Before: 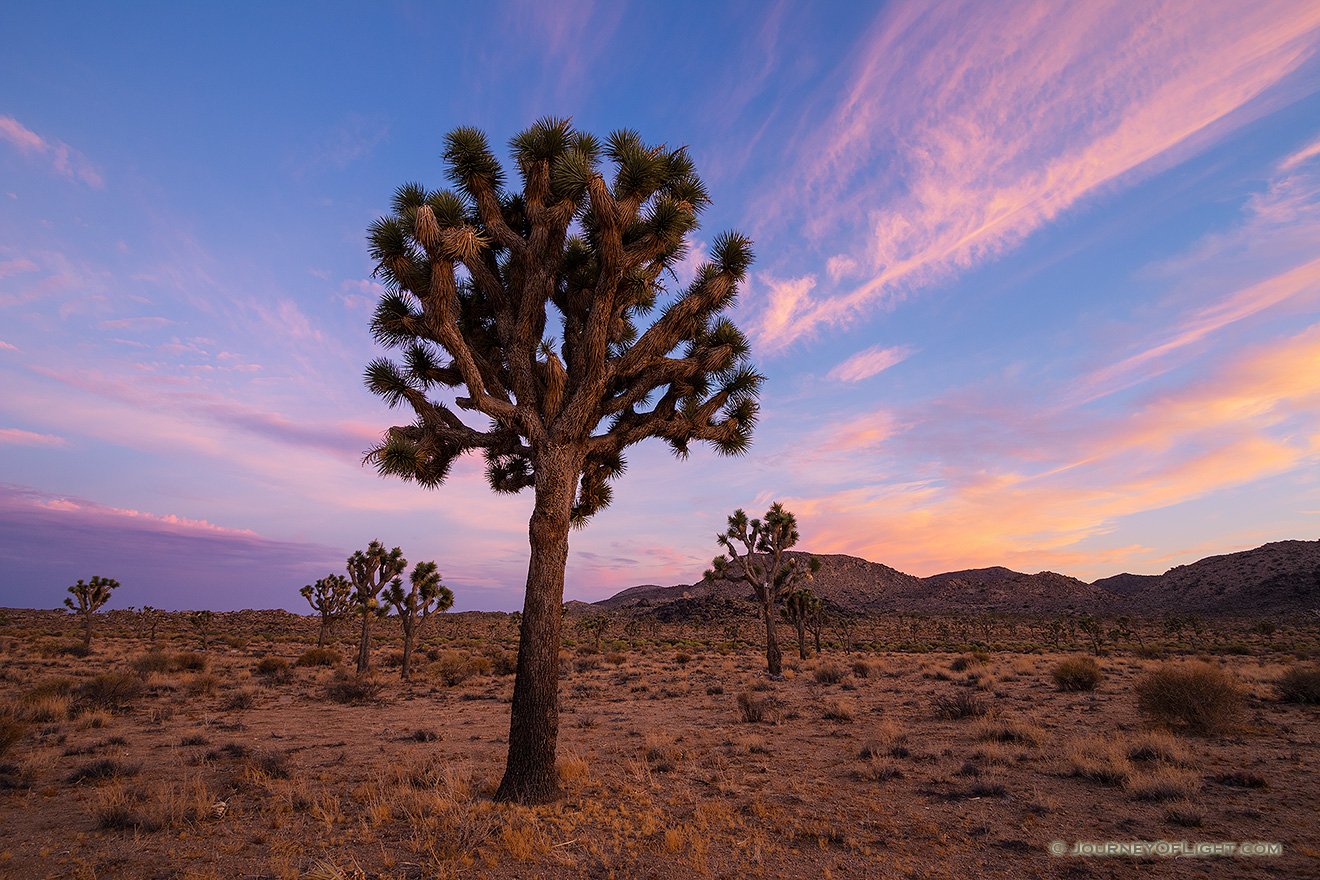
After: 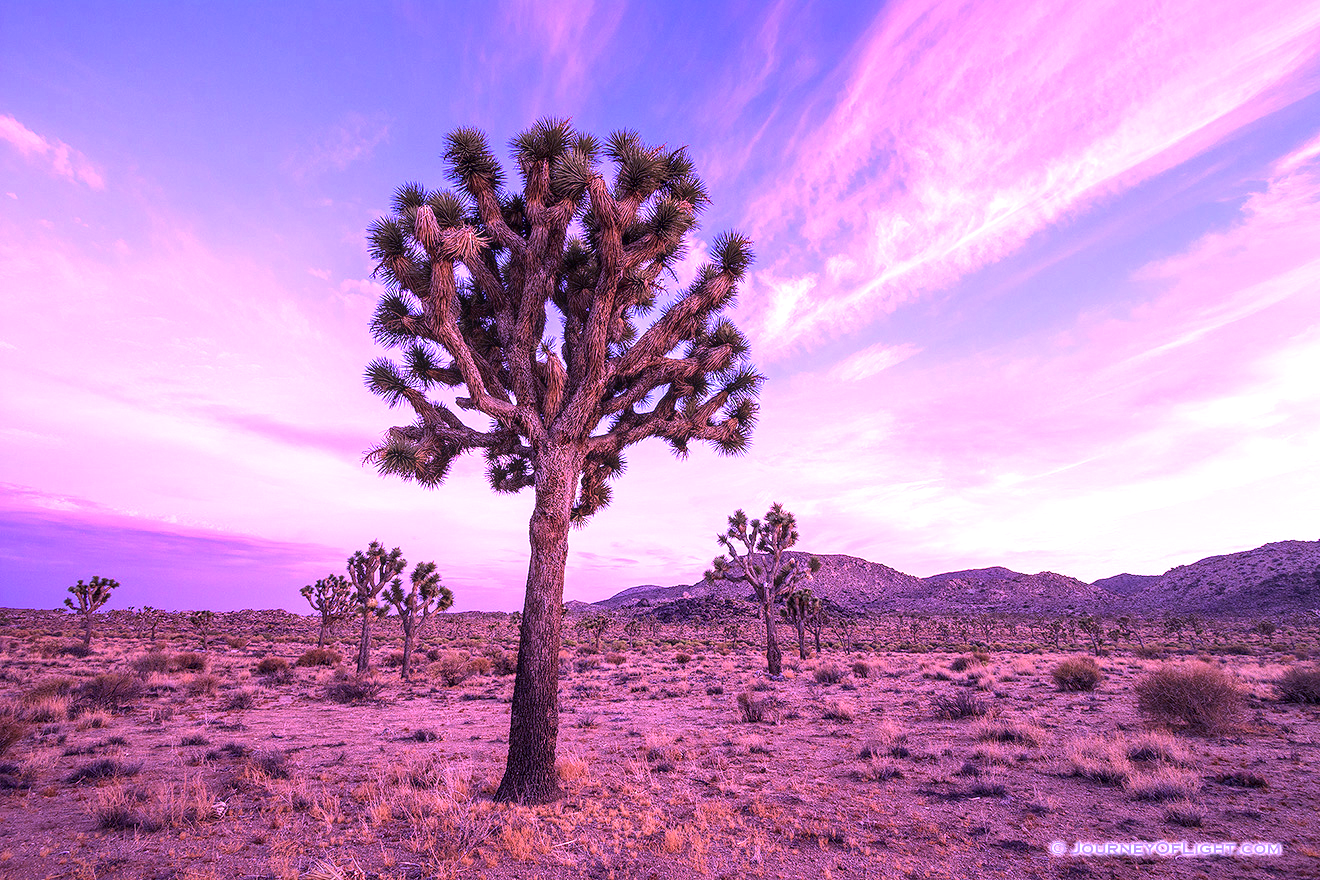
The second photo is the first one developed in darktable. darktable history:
local contrast: on, module defaults
exposure: black level correction 0, exposure 1.45 EV, compensate exposure bias true, compensate highlight preservation false
color calibration: illuminant custom, x 0.379, y 0.481, temperature 4443.07 K
